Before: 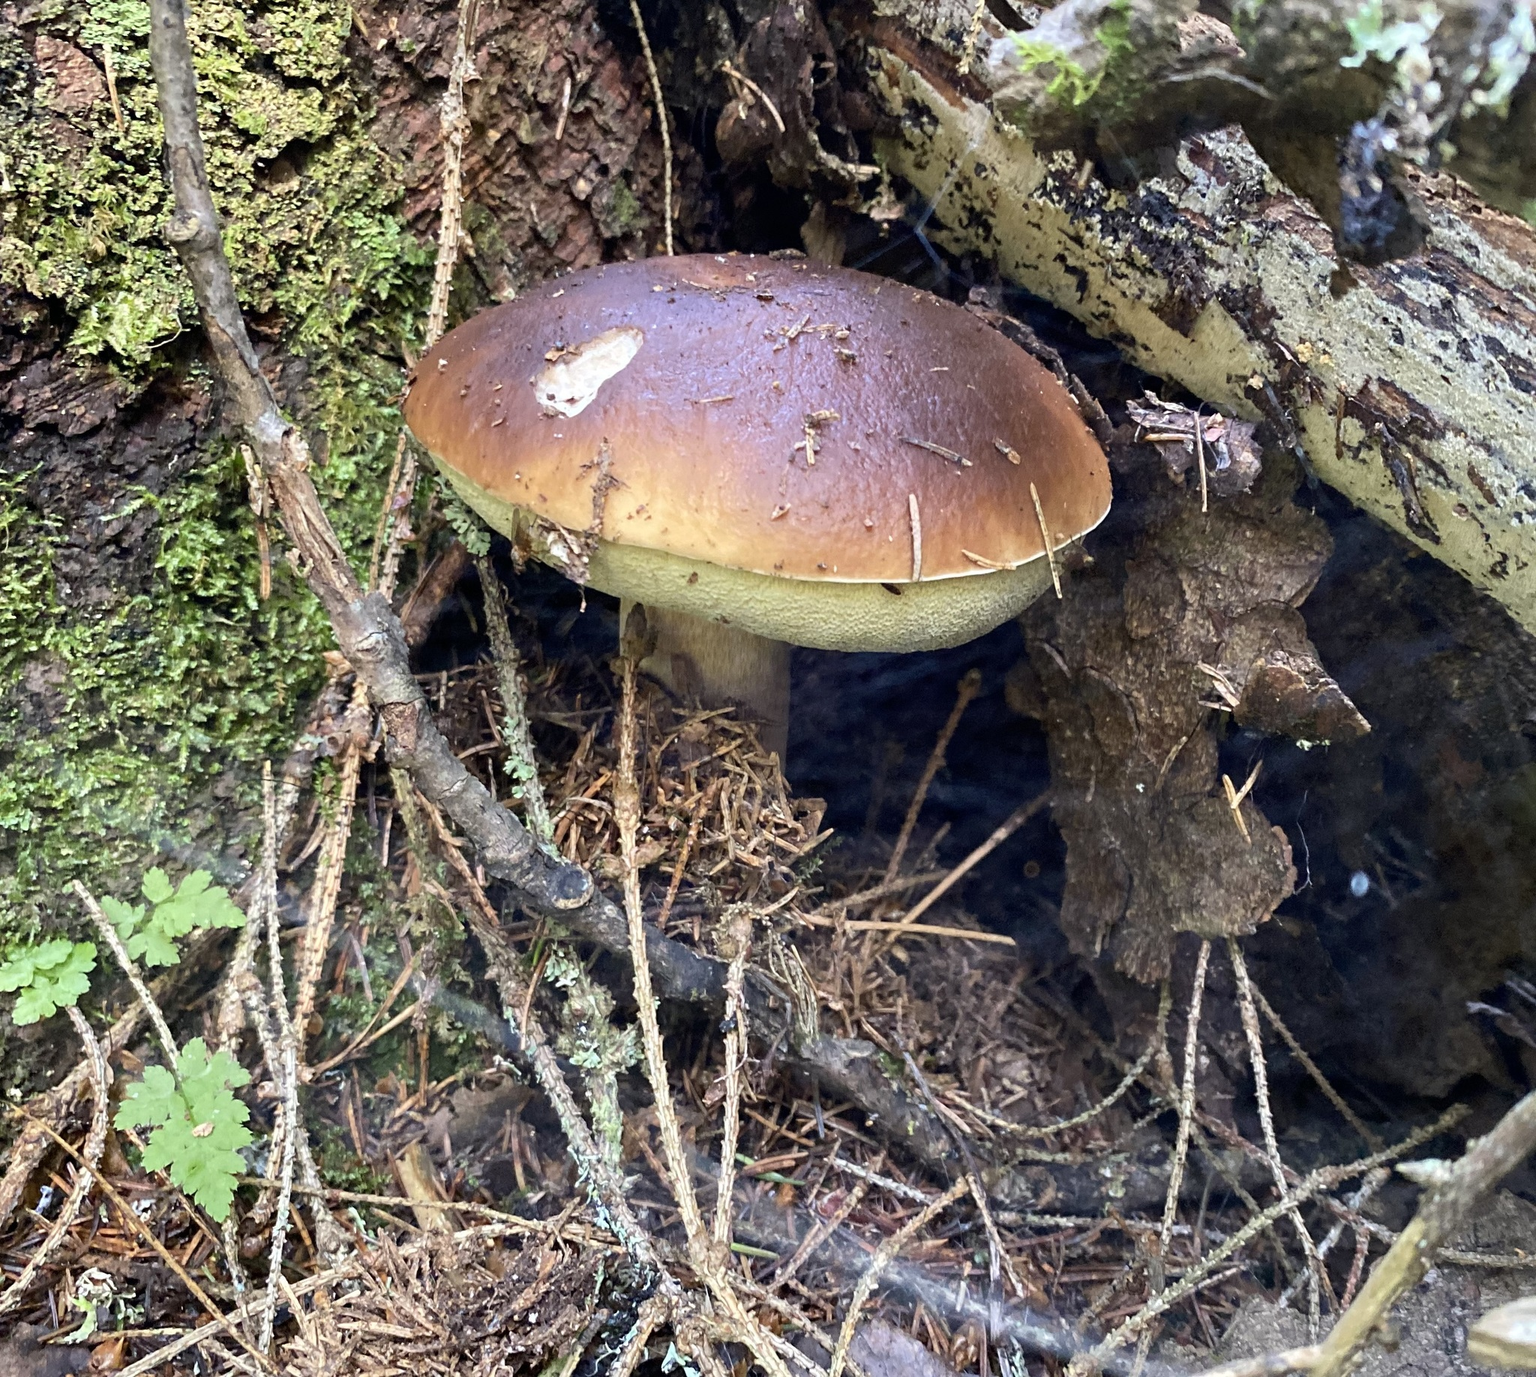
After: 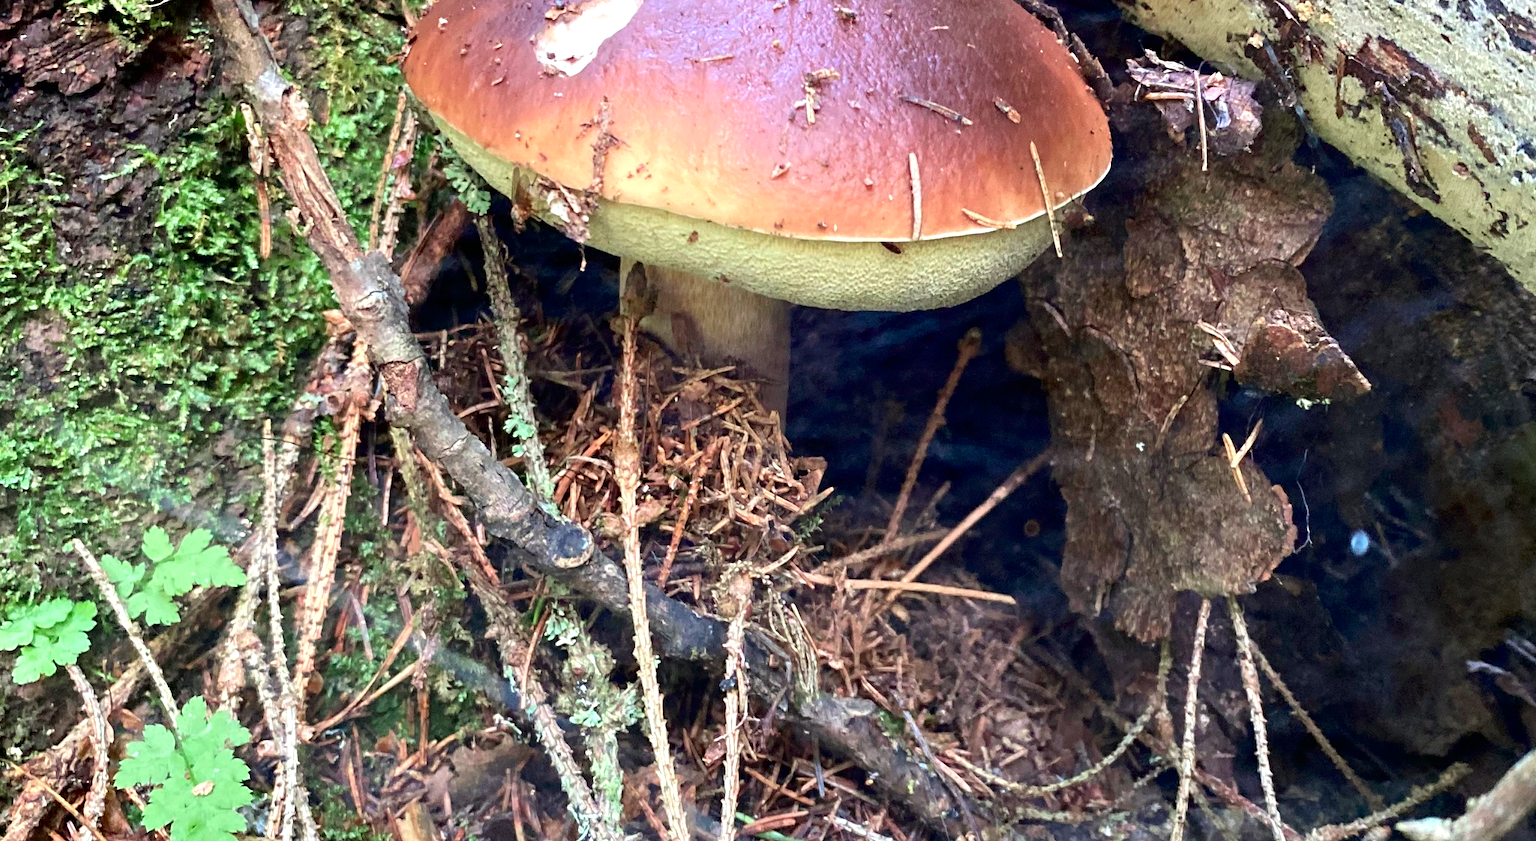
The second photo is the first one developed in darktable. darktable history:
tone curve: curves: ch0 [(0, 0) (0.059, 0.027) (0.162, 0.125) (0.304, 0.279) (0.547, 0.532) (0.828, 0.815) (1, 0.983)]; ch1 [(0, 0) (0.23, 0.166) (0.34, 0.298) (0.371, 0.334) (0.435, 0.408) (0.477, 0.469) (0.499, 0.498) (0.529, 0.544) (0.559, 0.587) (0.743, 0.798) (1, 1)]; ch2 [(0, 0) (0.431, 0.414) (0.498, 0.503) (0.524, 0.531) (0.568, 0.567) (0.6, 0.597) (0.643, 0.631) (0.74, 0.721) (1, 1)], color space Lab, independent channels, preserve colors none
crop and rotate: top 24.795%, bottom 14.051%
exposure: exposure 0.373 EV, compensate highlight preservation false
